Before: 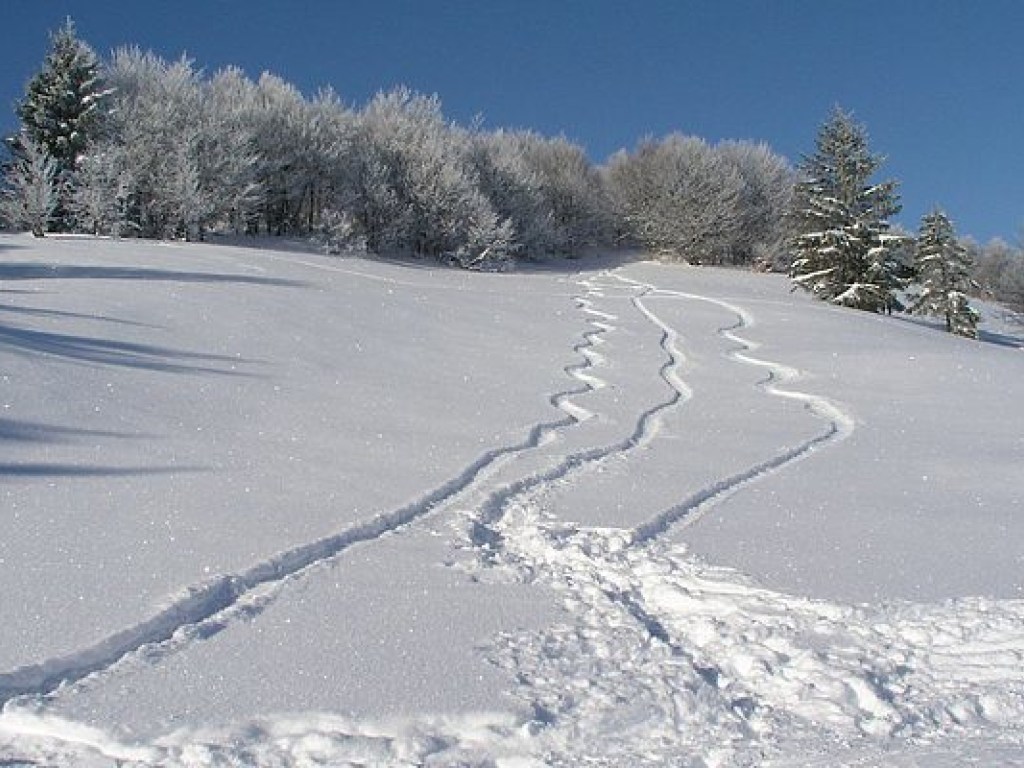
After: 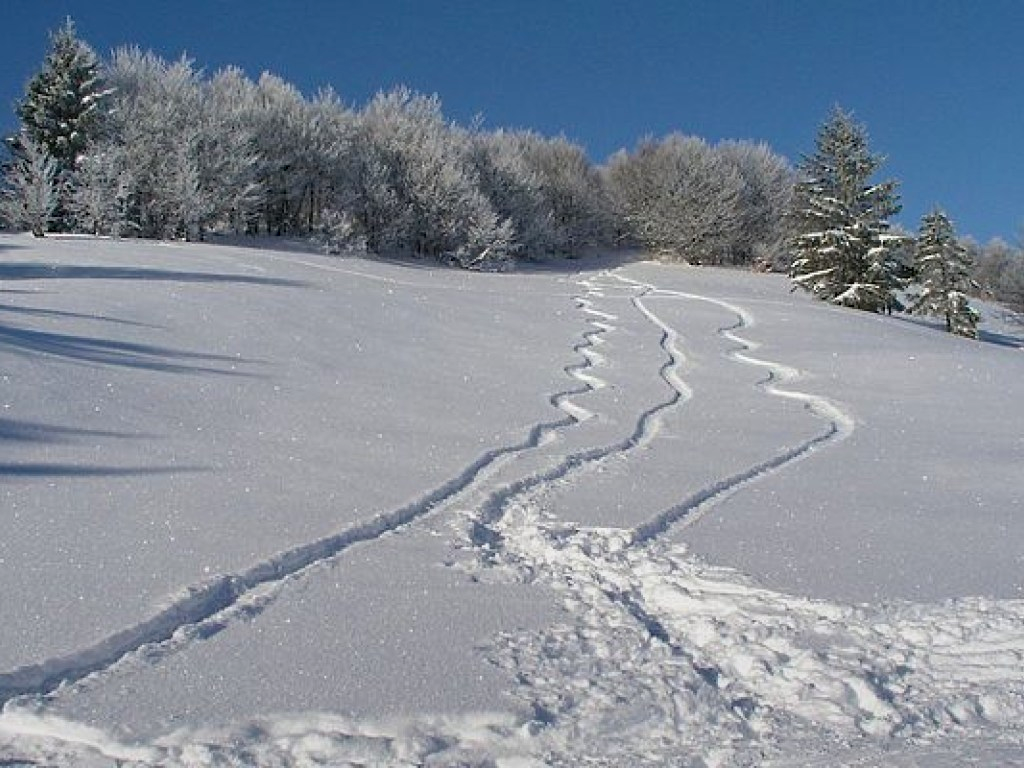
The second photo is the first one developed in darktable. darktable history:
graduated density: rotation -180°, offset 24.95
haze removal: compatibility mode true, adaptive false
